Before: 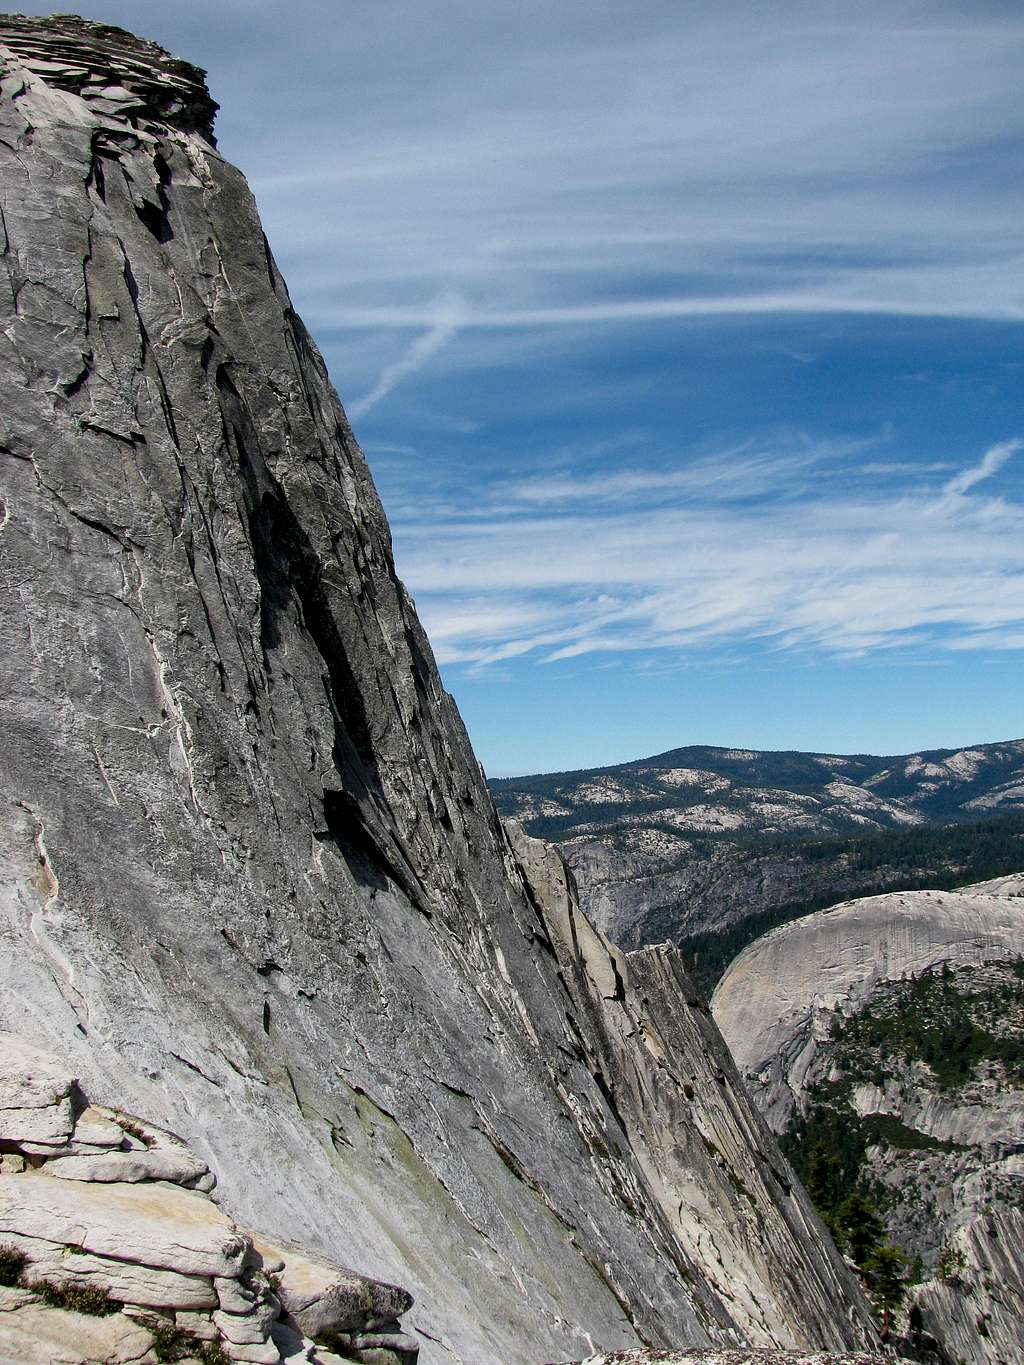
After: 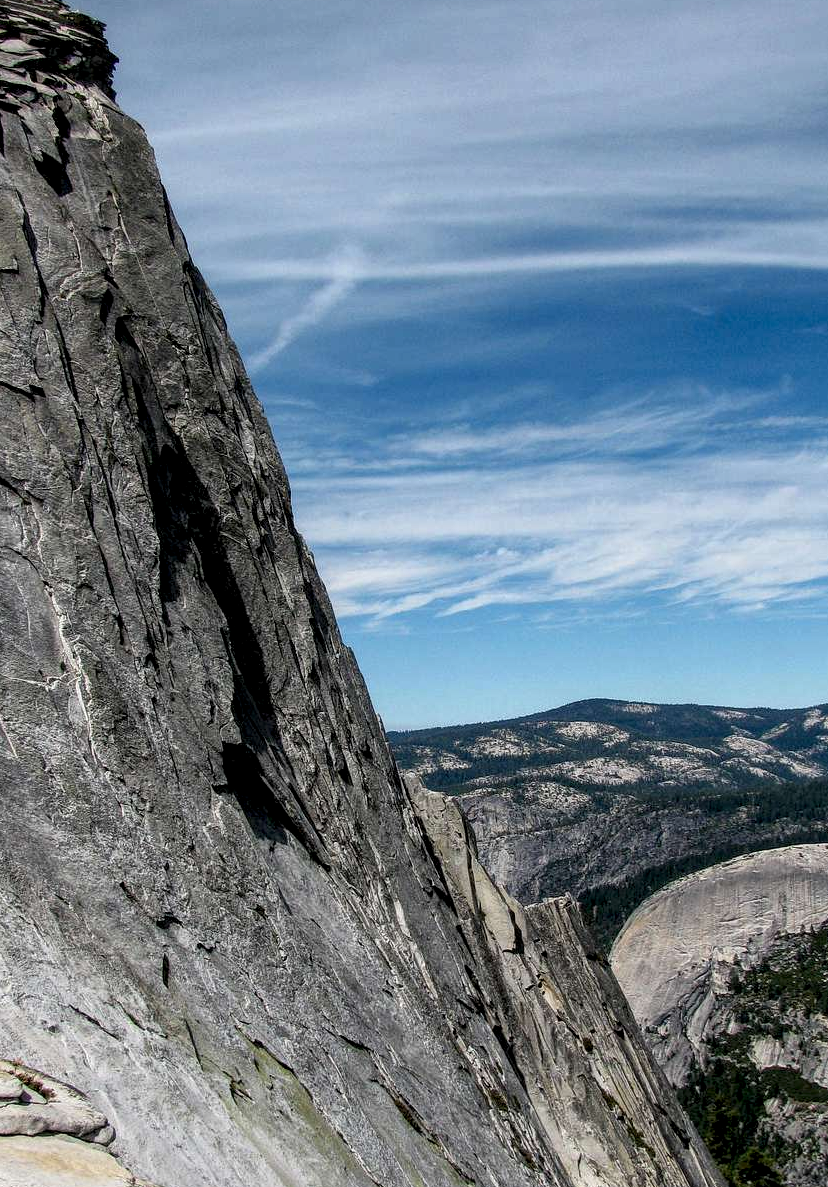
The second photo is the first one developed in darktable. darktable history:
crop: left 9.929%, top 3.475%, right 9.188%, bottom 9.529%
local contrast: highlights 35%, detail 135%
tone equalizer: on, module defaults
